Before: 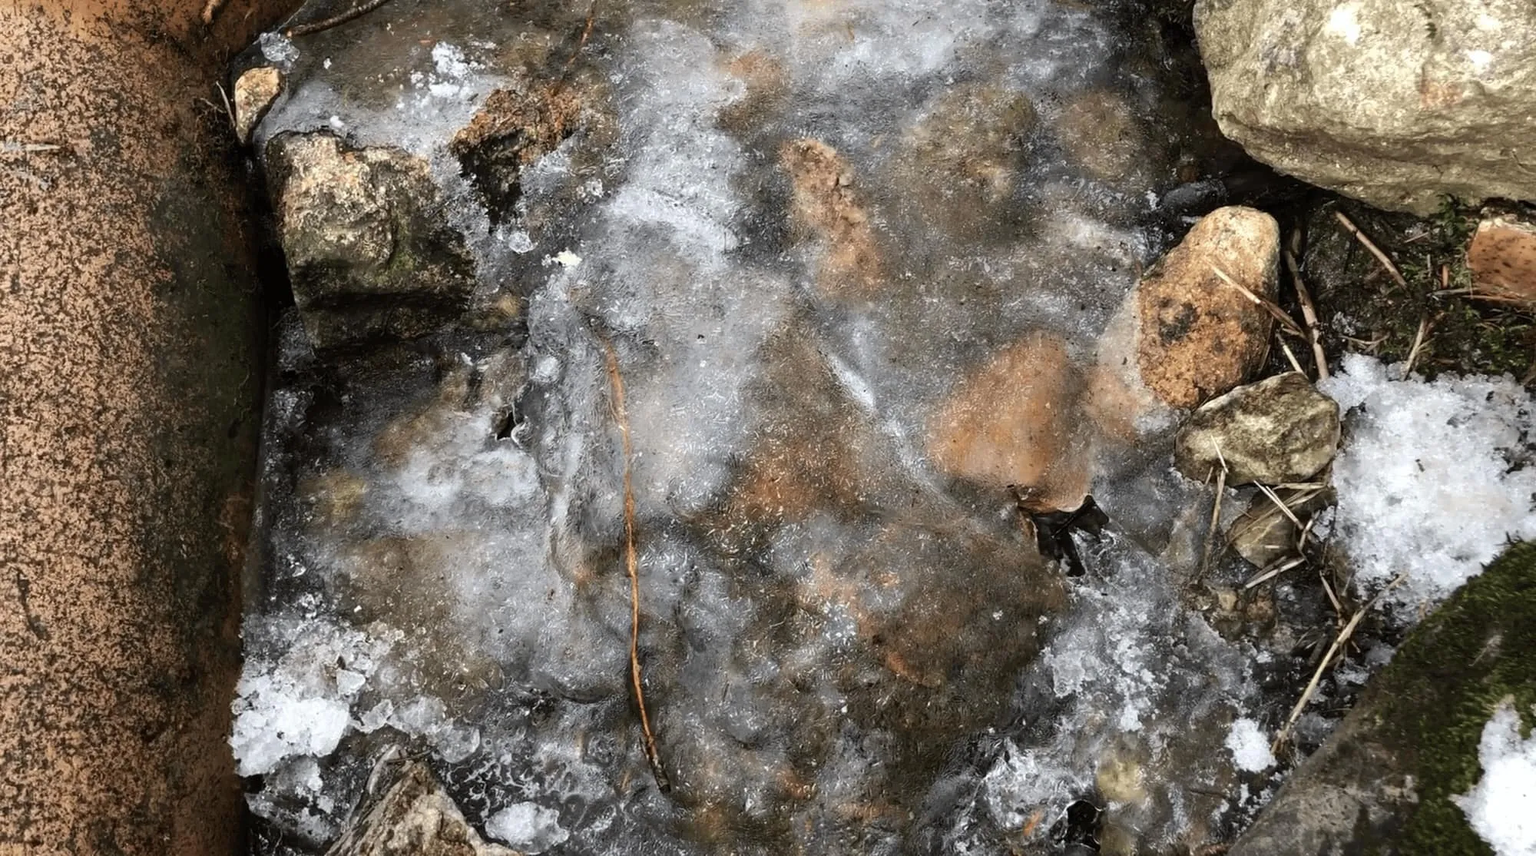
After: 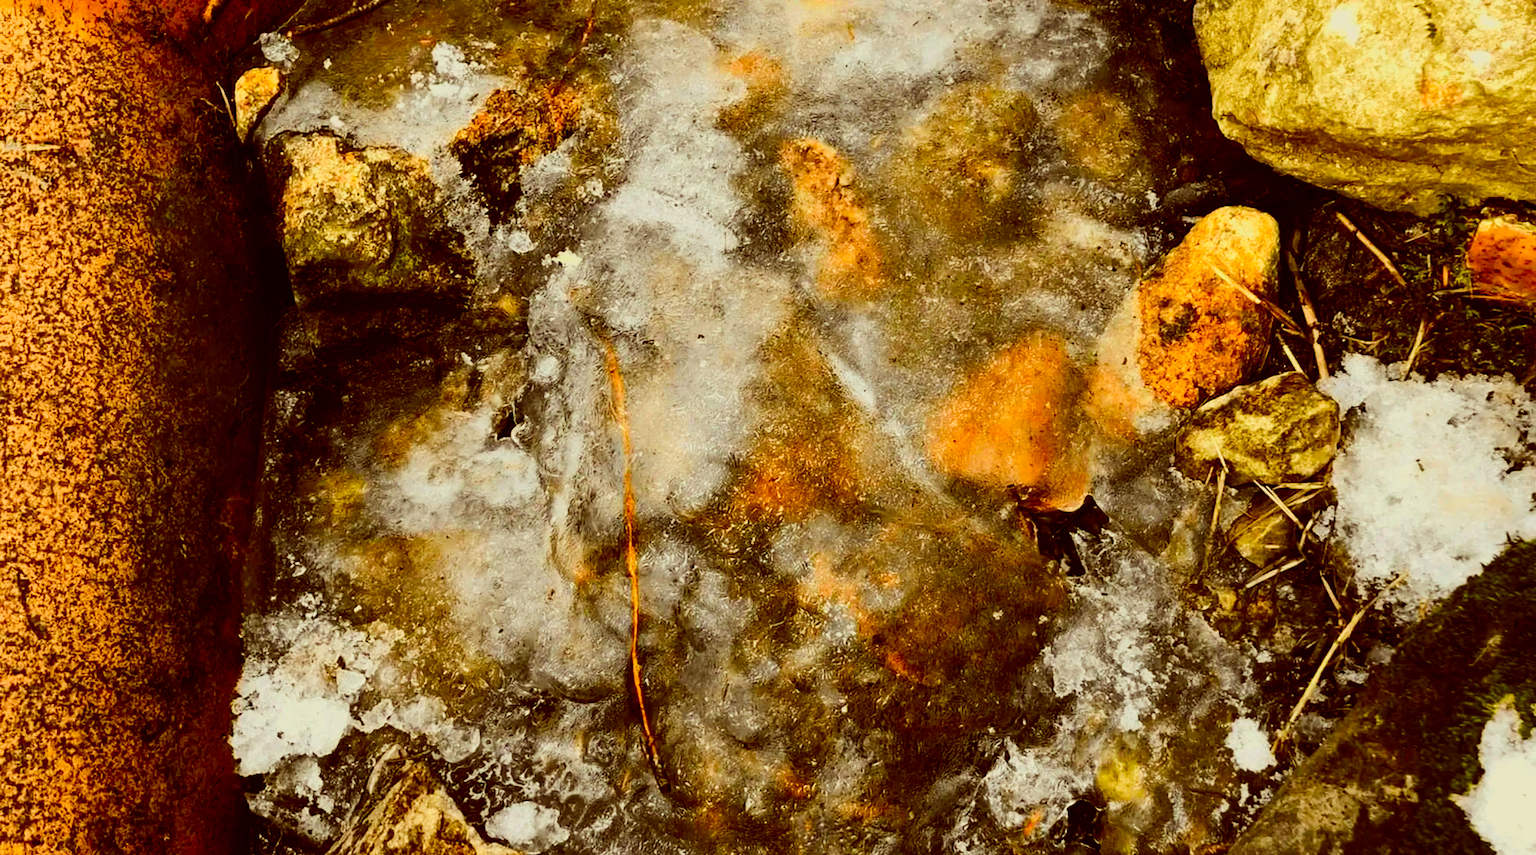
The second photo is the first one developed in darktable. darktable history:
filmic rgb: black relative exposure -6.98 EV, white relative exposure 5.63 EV, hardness 2.86
color zones: curves: ch0 [(0.224, 0.526) (0.75, 0.5)]; ch1 [(0.055, 0.526) (0.224, 0.761) (0.377, 0.526) (0.75, 0.5)]
color balance: lift [1.001, 1.007, 1, 0.993], gamma [1.023, 1.026, 1.01, 0.974], gain [0.964, 1.059, 1.073, 0.927]
contrast brightness saturation: contrast 0.26, brightness 0.02, saturation 0.87
